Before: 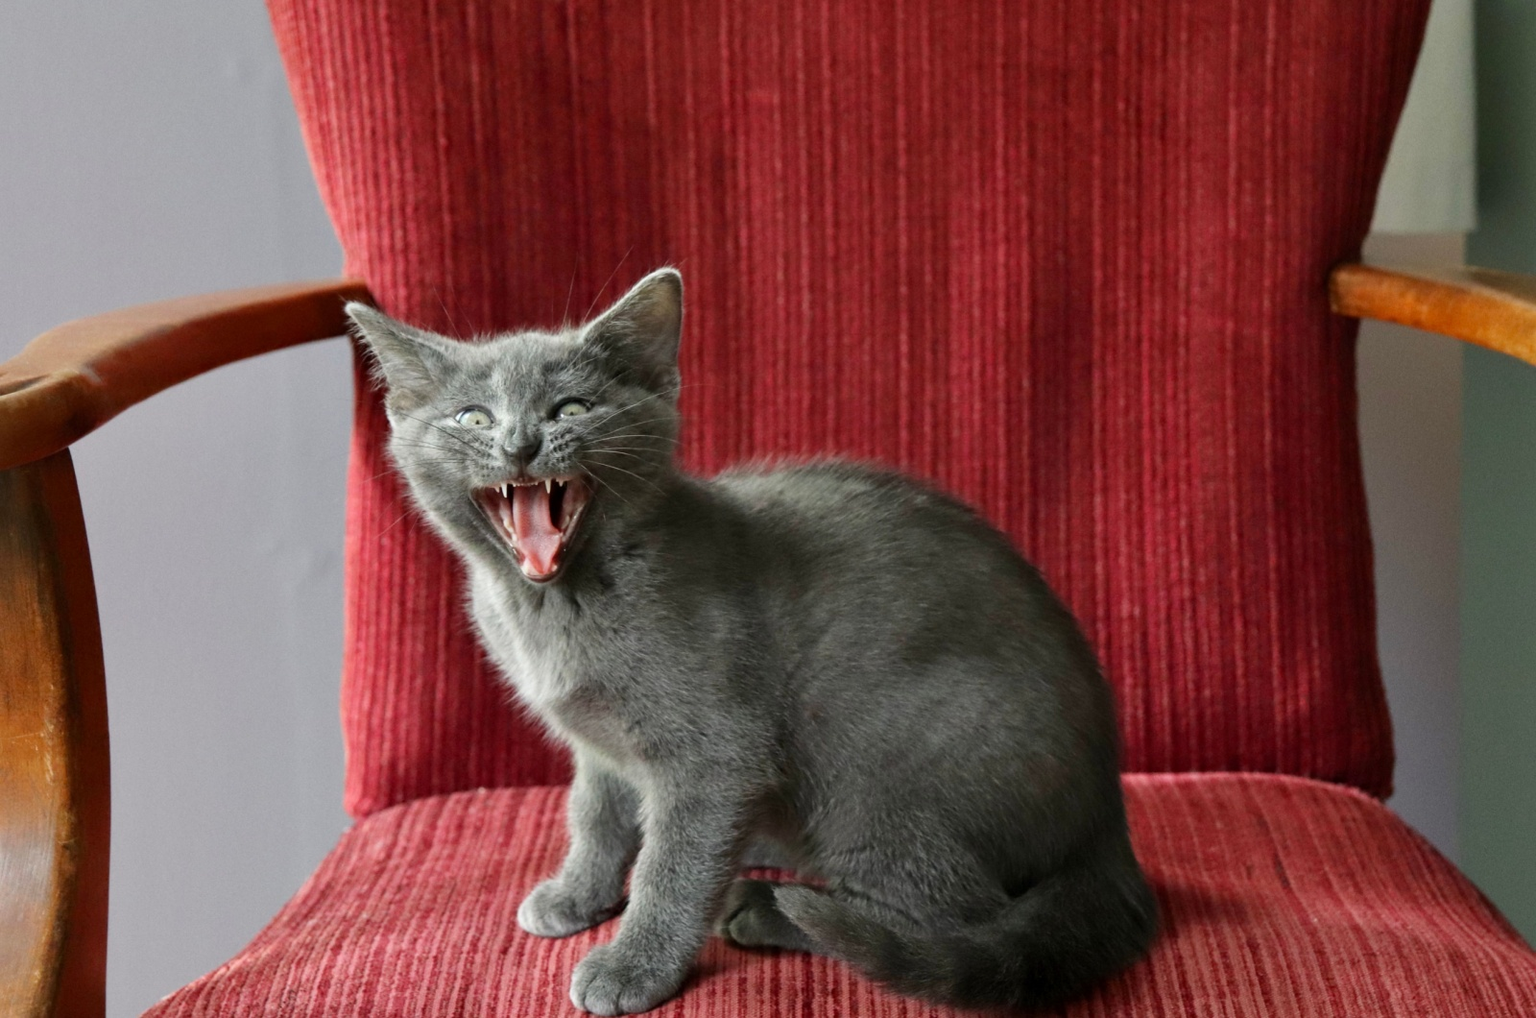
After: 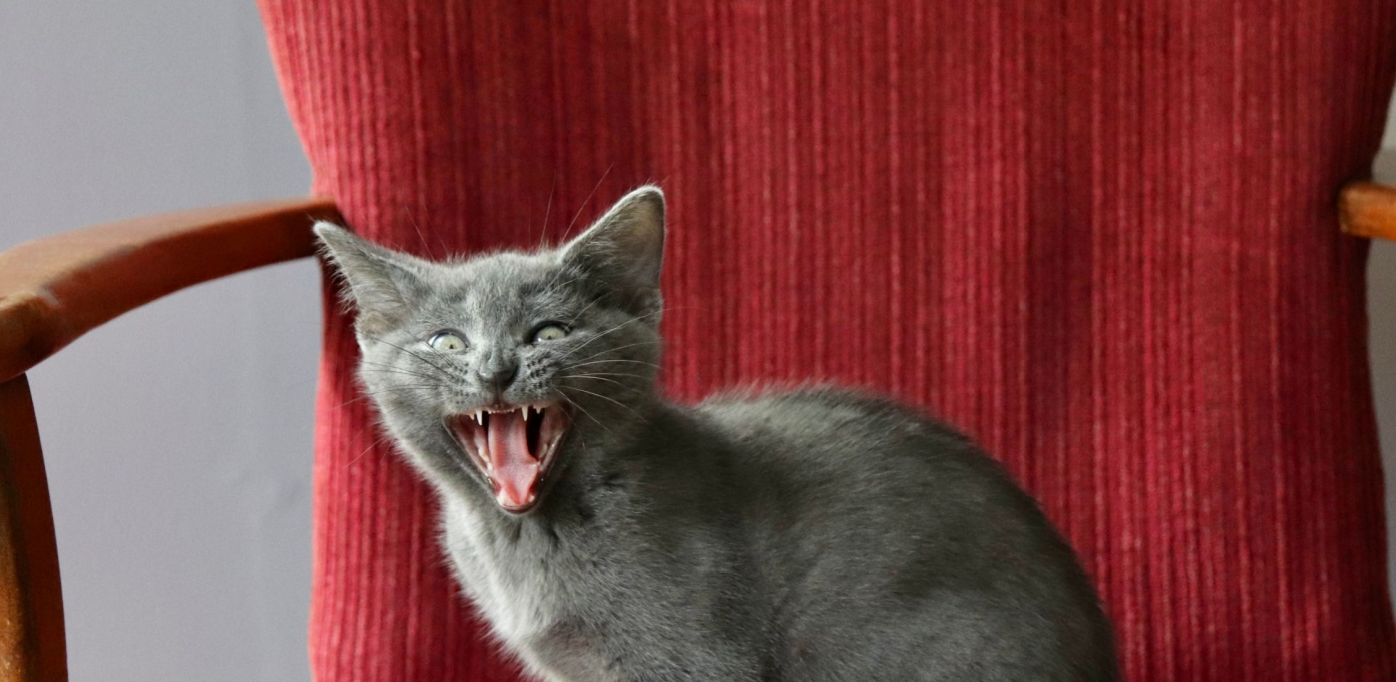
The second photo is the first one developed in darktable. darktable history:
crop: left 2.93%, top 8.823%, right 9.67%, bottom 26.247%
